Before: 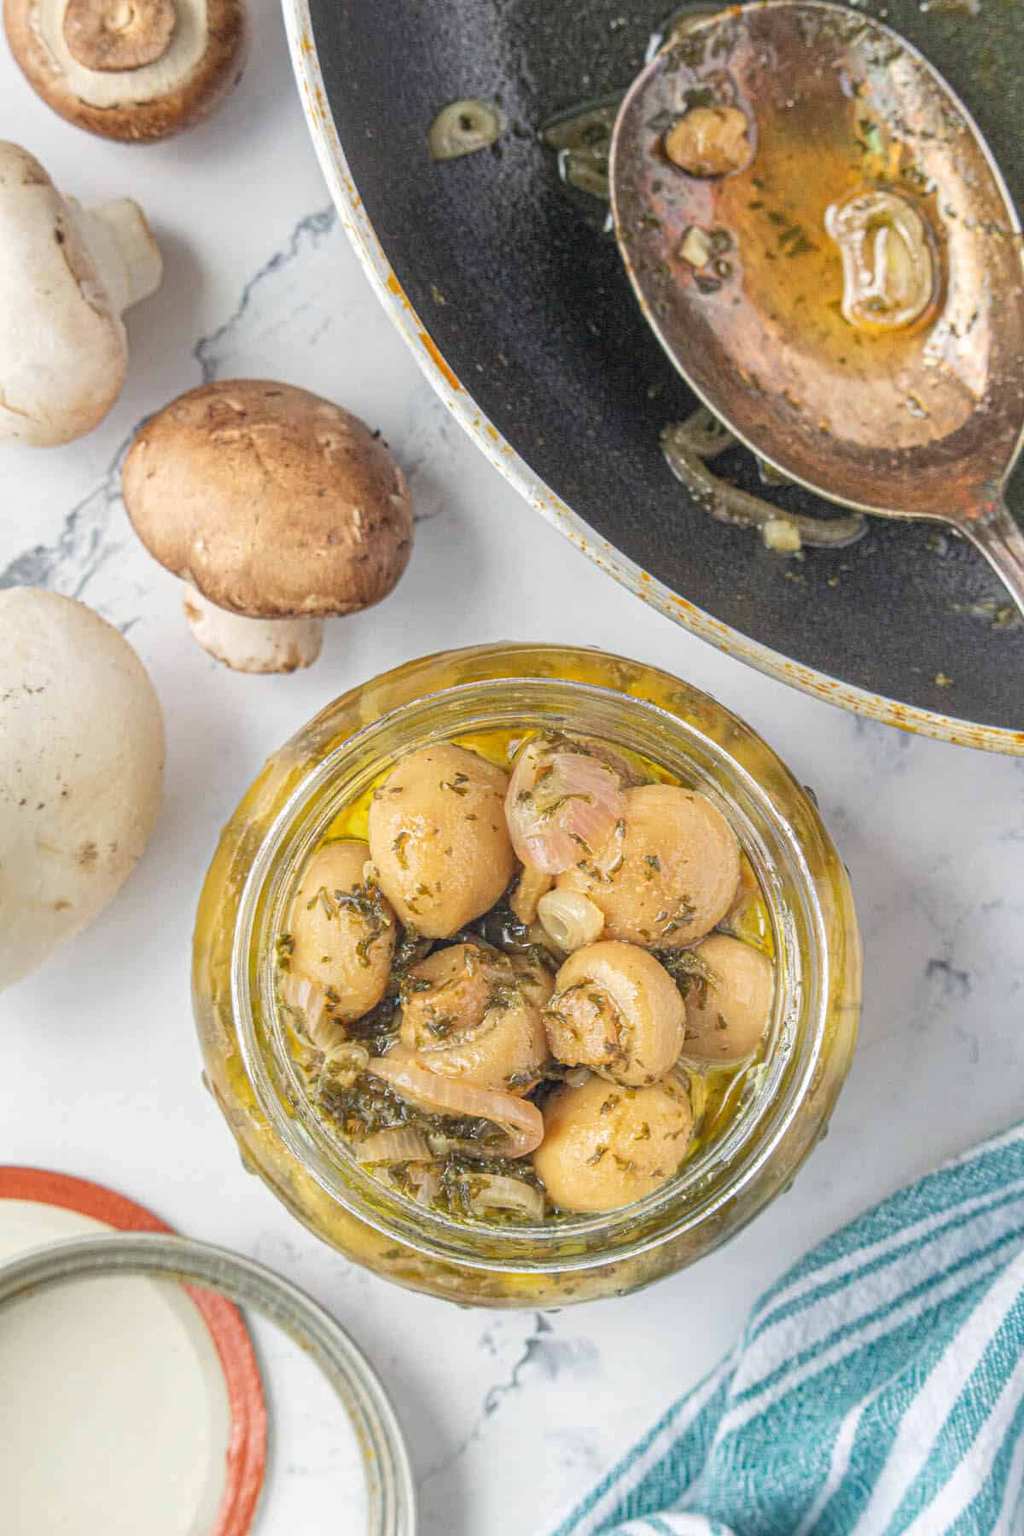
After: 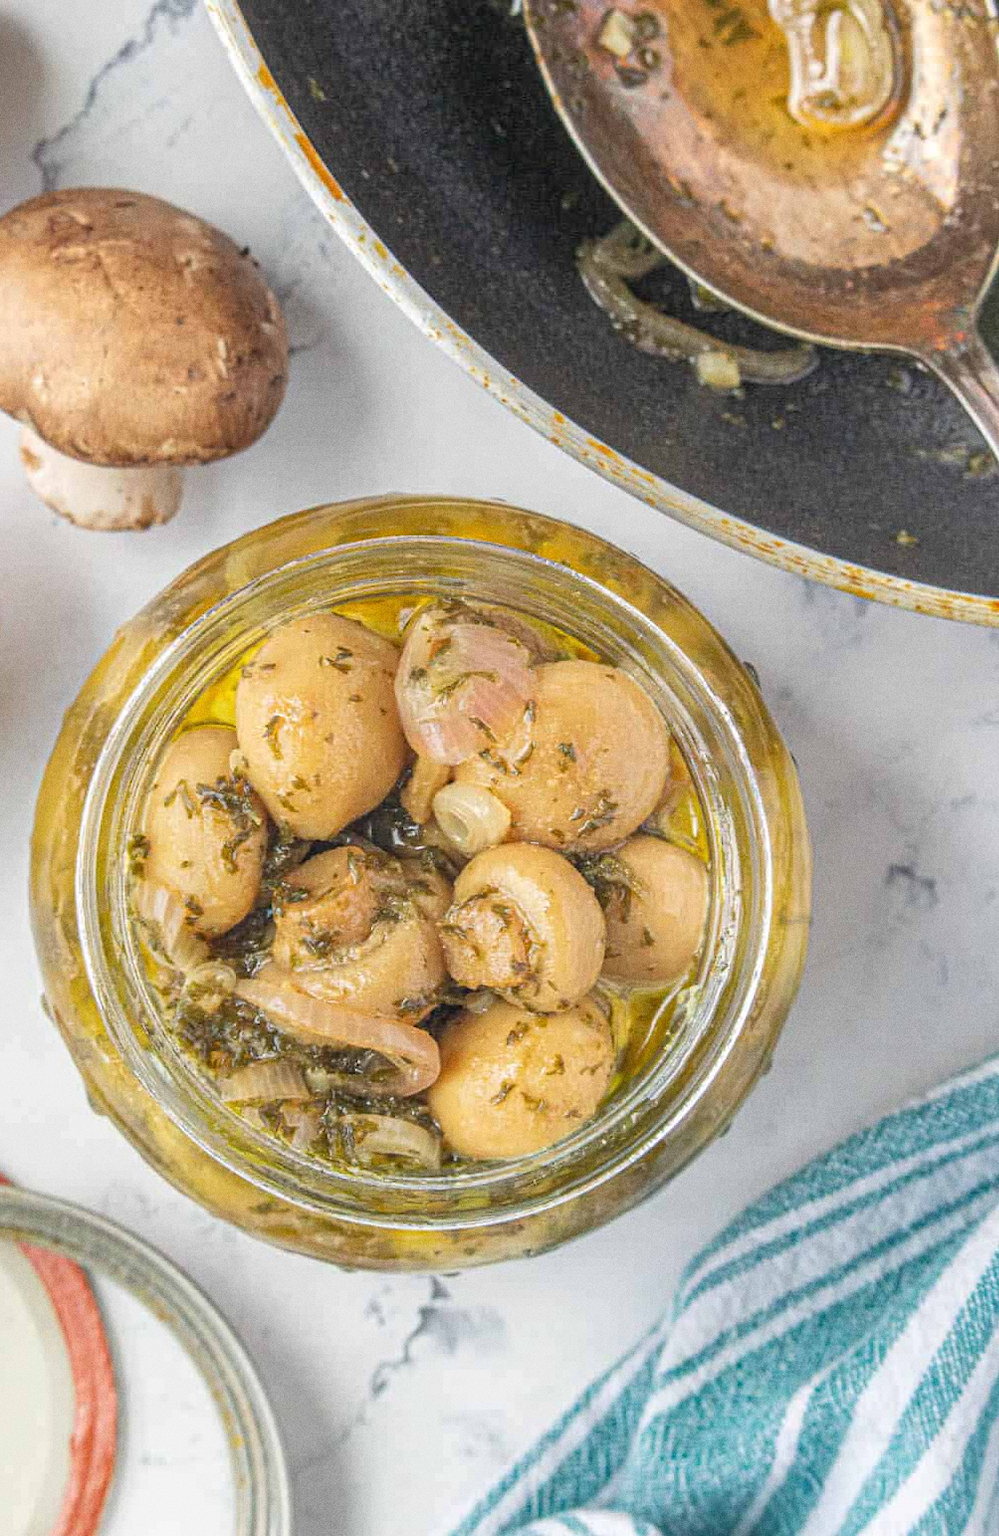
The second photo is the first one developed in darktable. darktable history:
grain: strength 26%
crop: left 16.315%, top 14.246%
